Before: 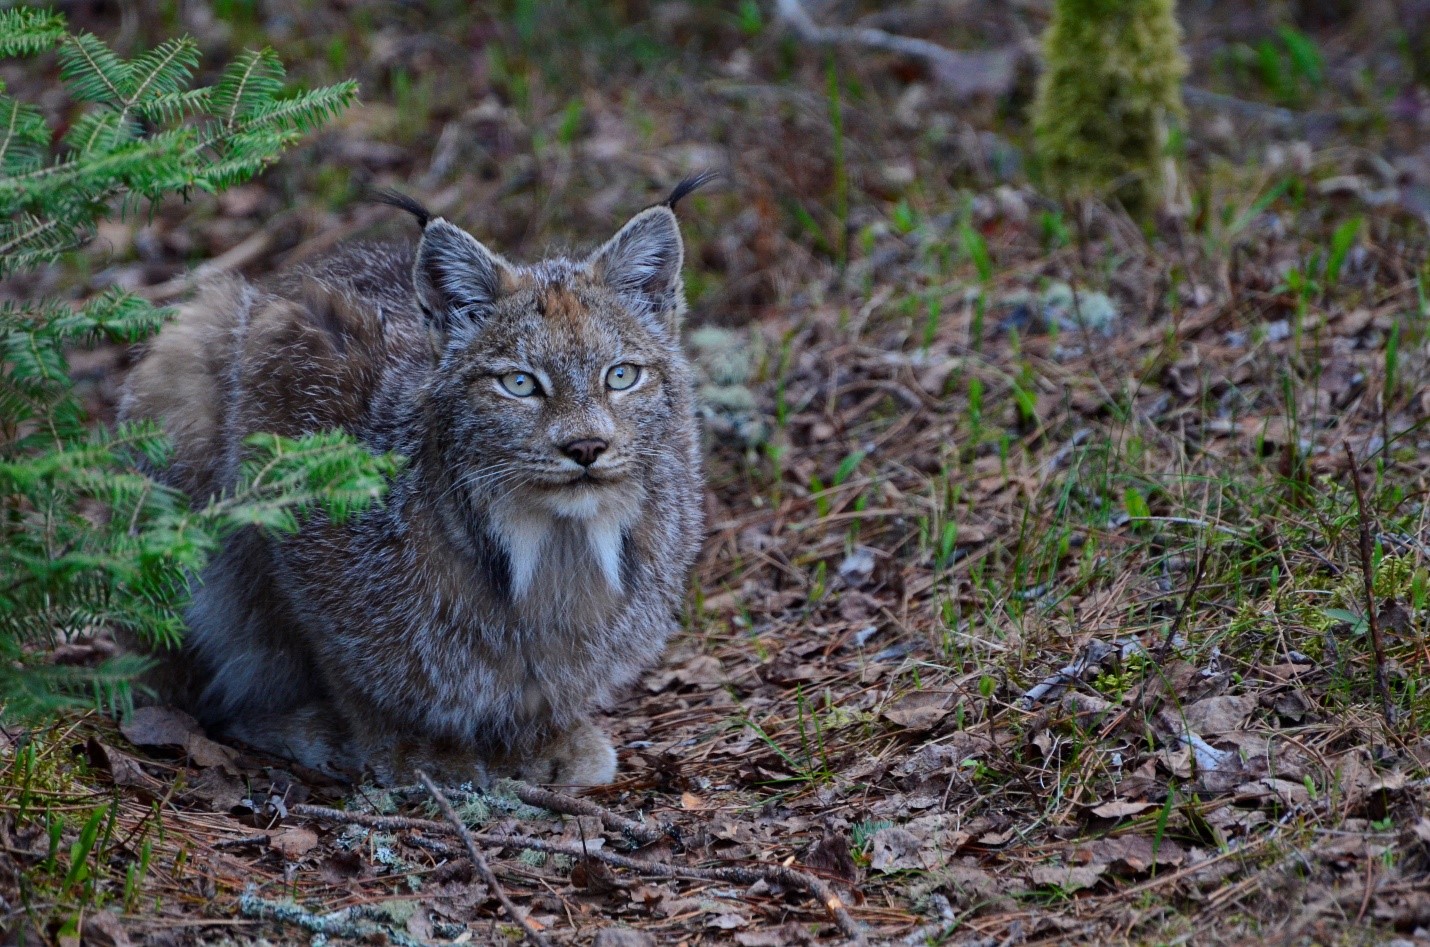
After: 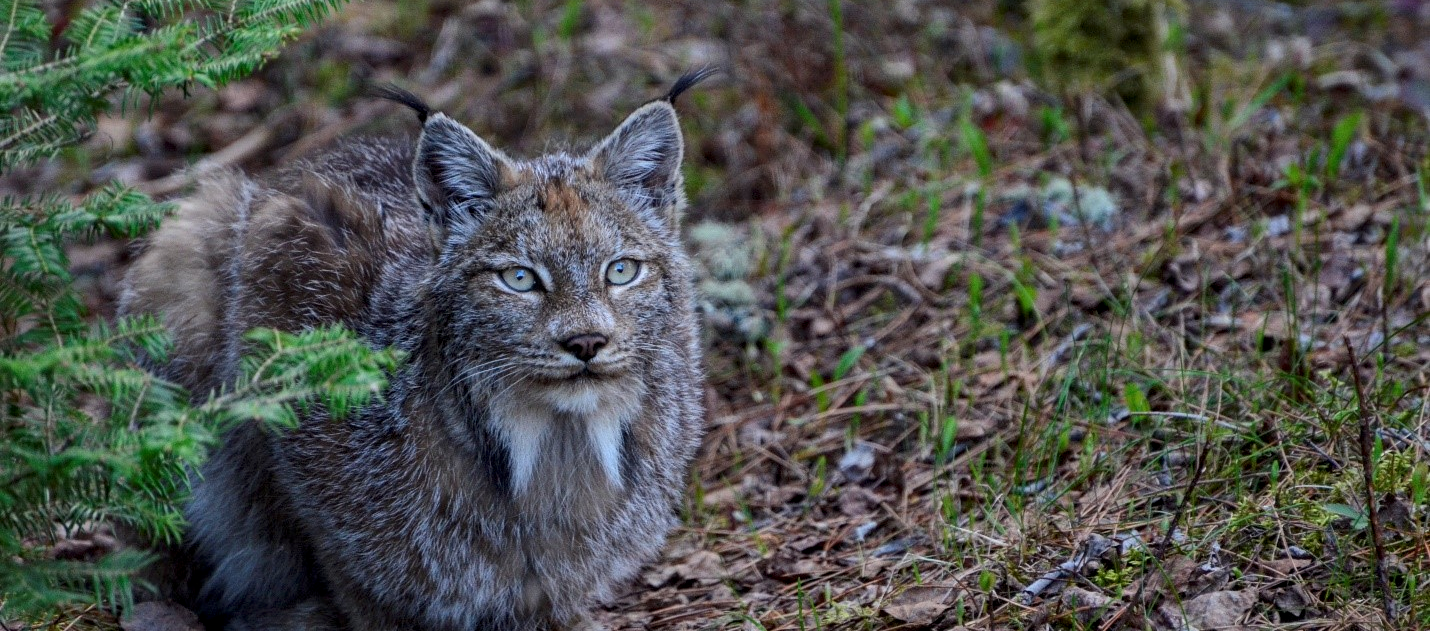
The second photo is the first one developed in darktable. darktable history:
crop: top 11.166%, bottom 22.168%
local contrast: on, module defaults
